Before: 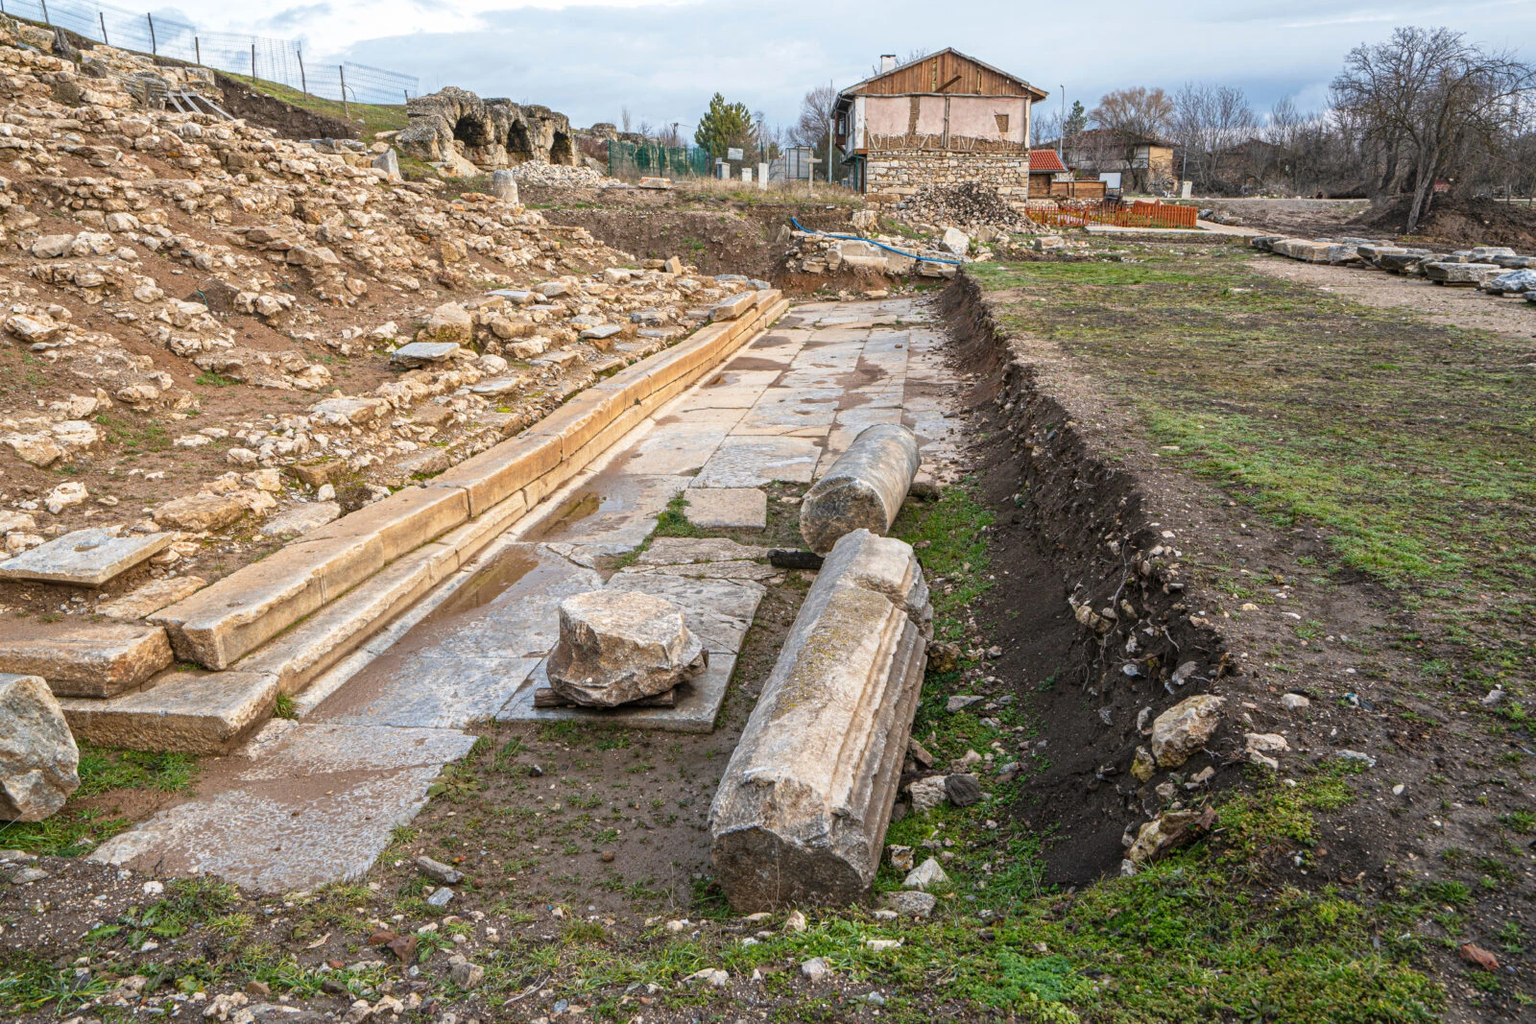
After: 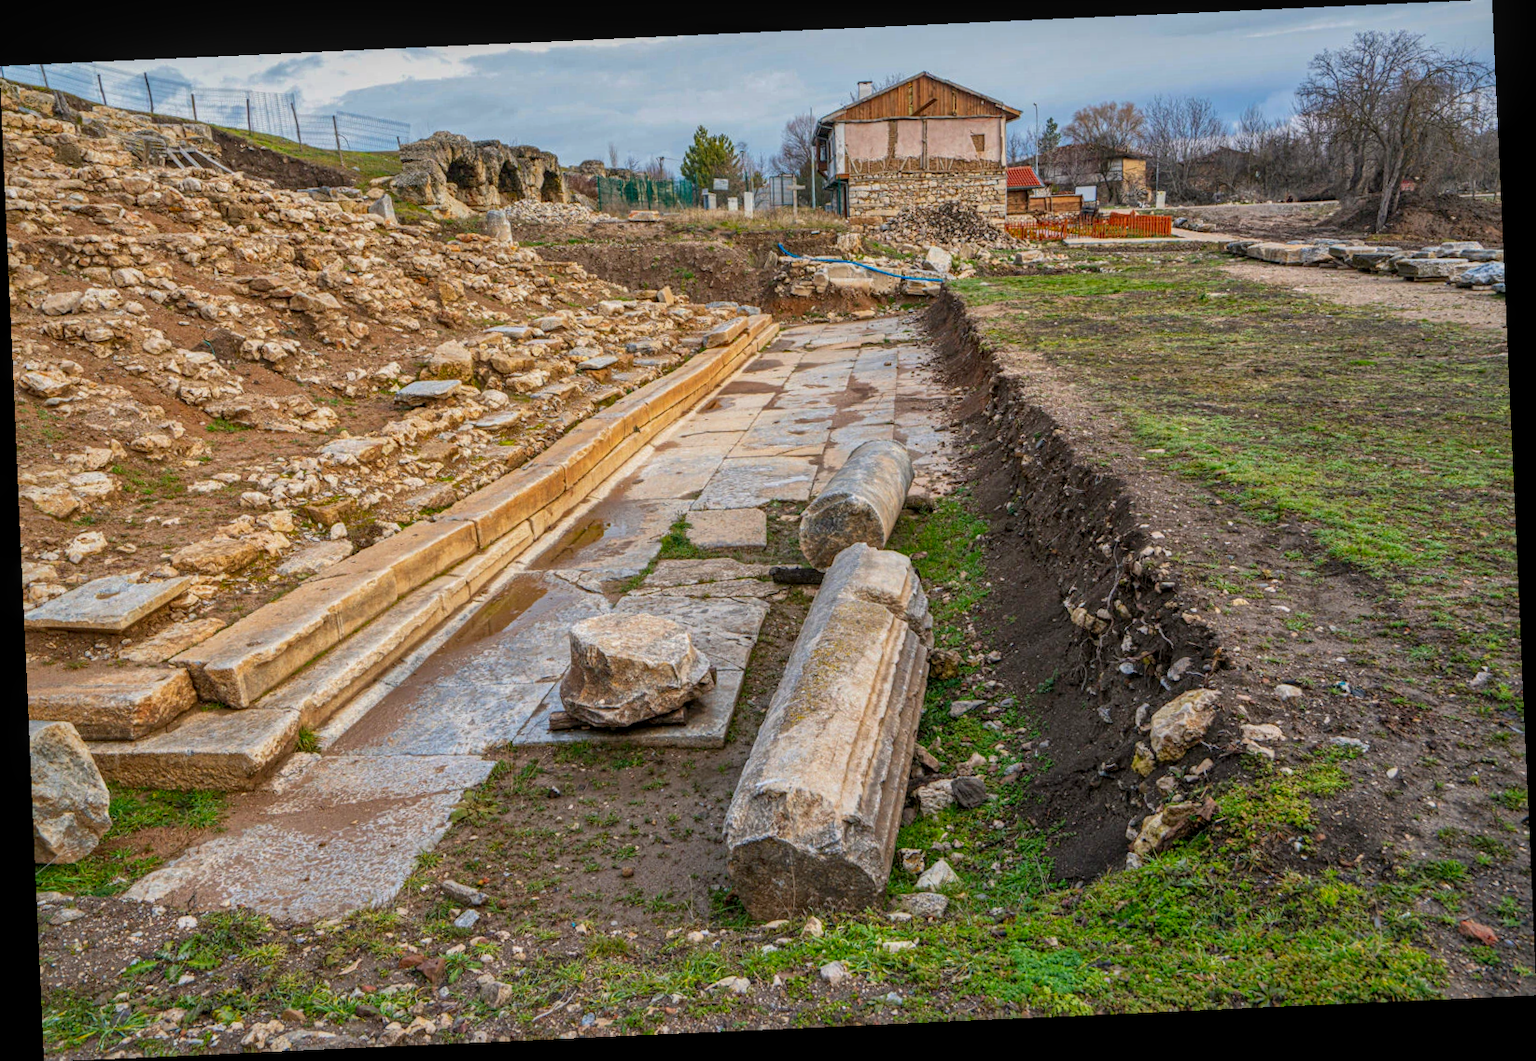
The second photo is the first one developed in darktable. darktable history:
rotate and perspective: rotation -2.56°, automatic cropping off
color correction: saturation 1.32
exposure: exposure -0.177 EV, compensate highlight preservation false
local contrast: on, module defaults
shadows and highlights: highlights -60
